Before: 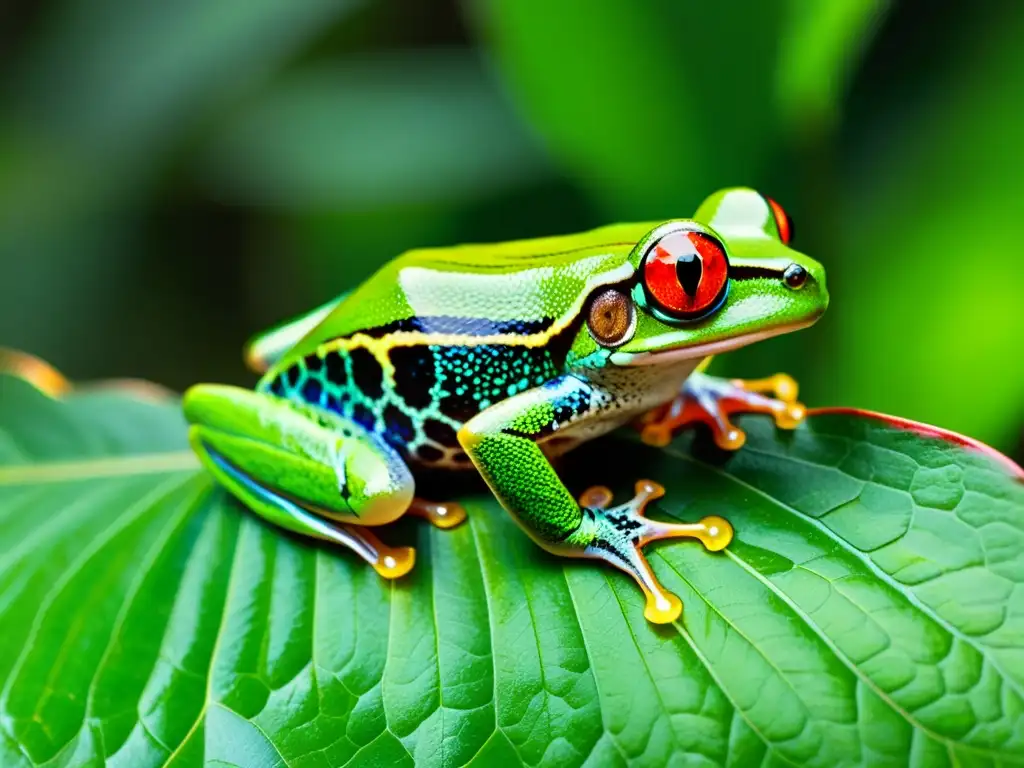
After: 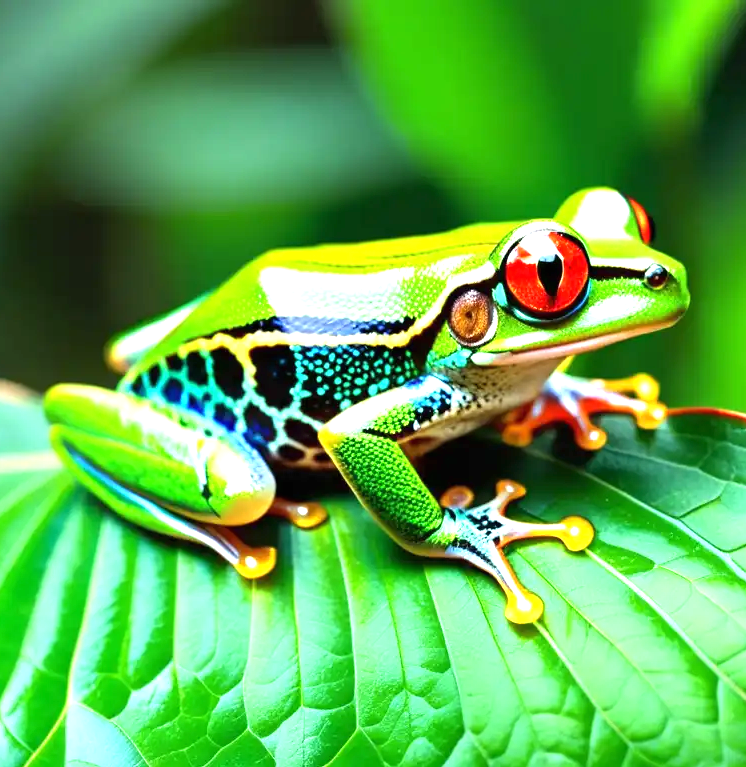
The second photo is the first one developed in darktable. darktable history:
crop: left 13.655%, top 0%, right 13.407%
exposure: black level correction 0, exposure 1.001 EV, compensate highlight preservation false
